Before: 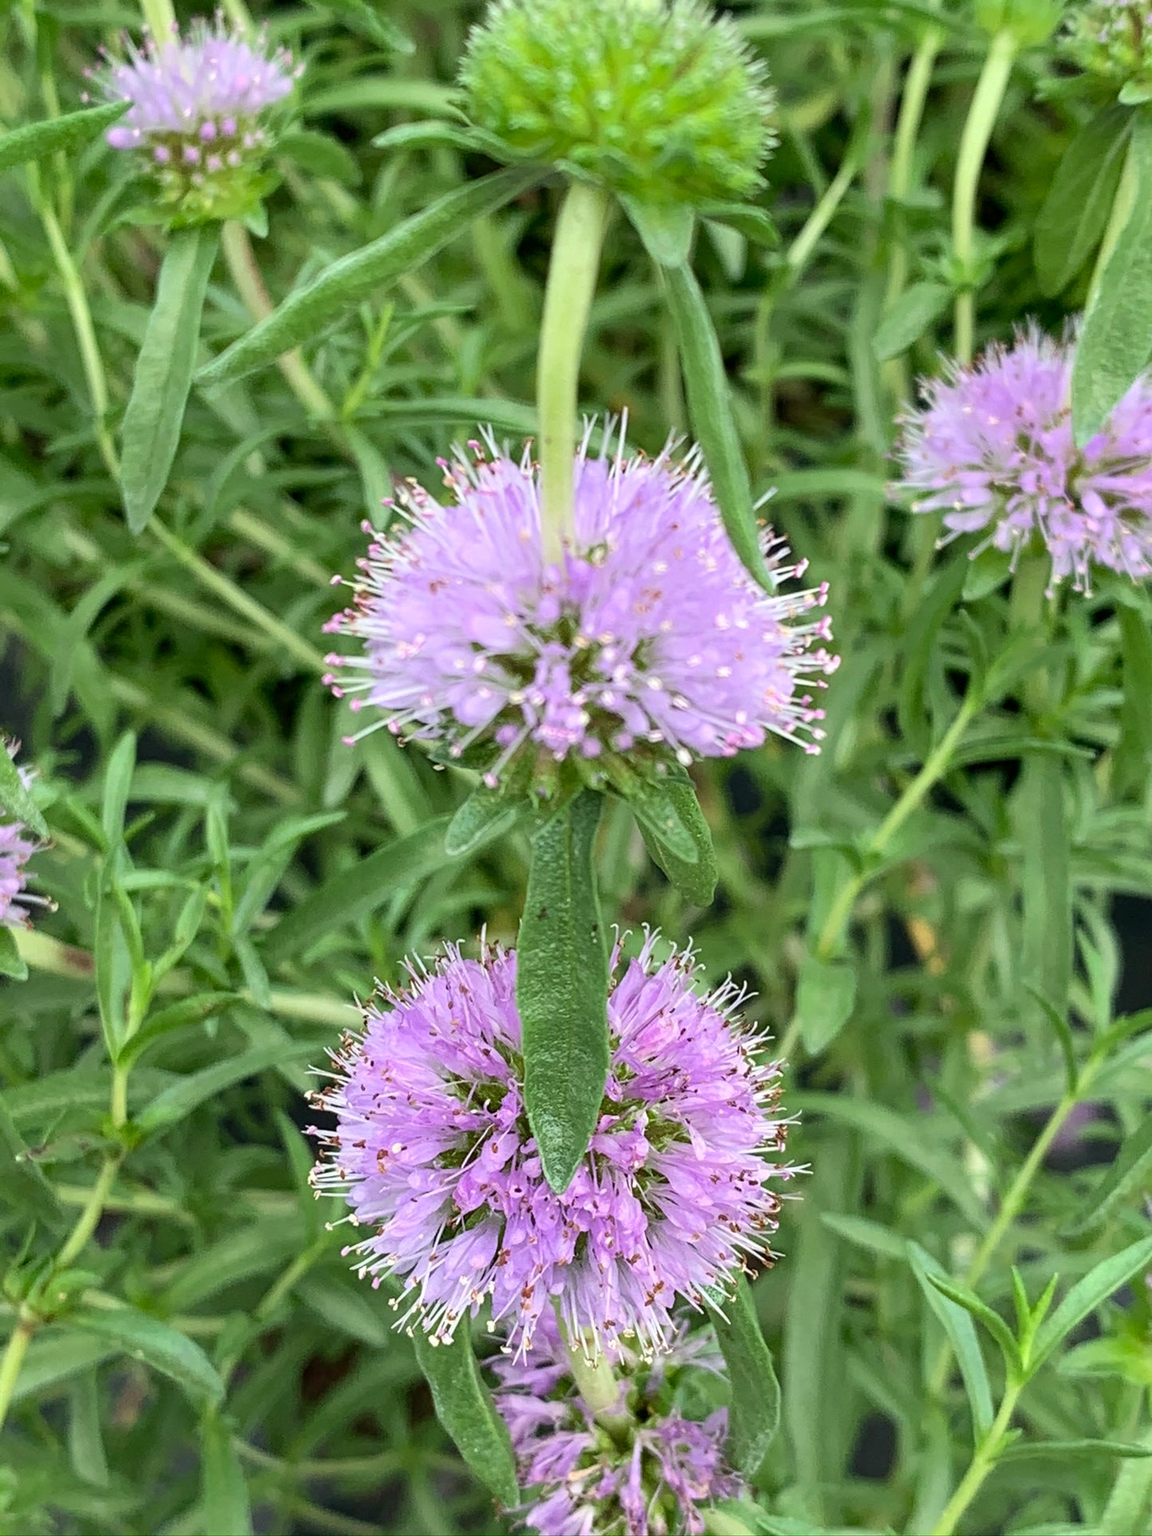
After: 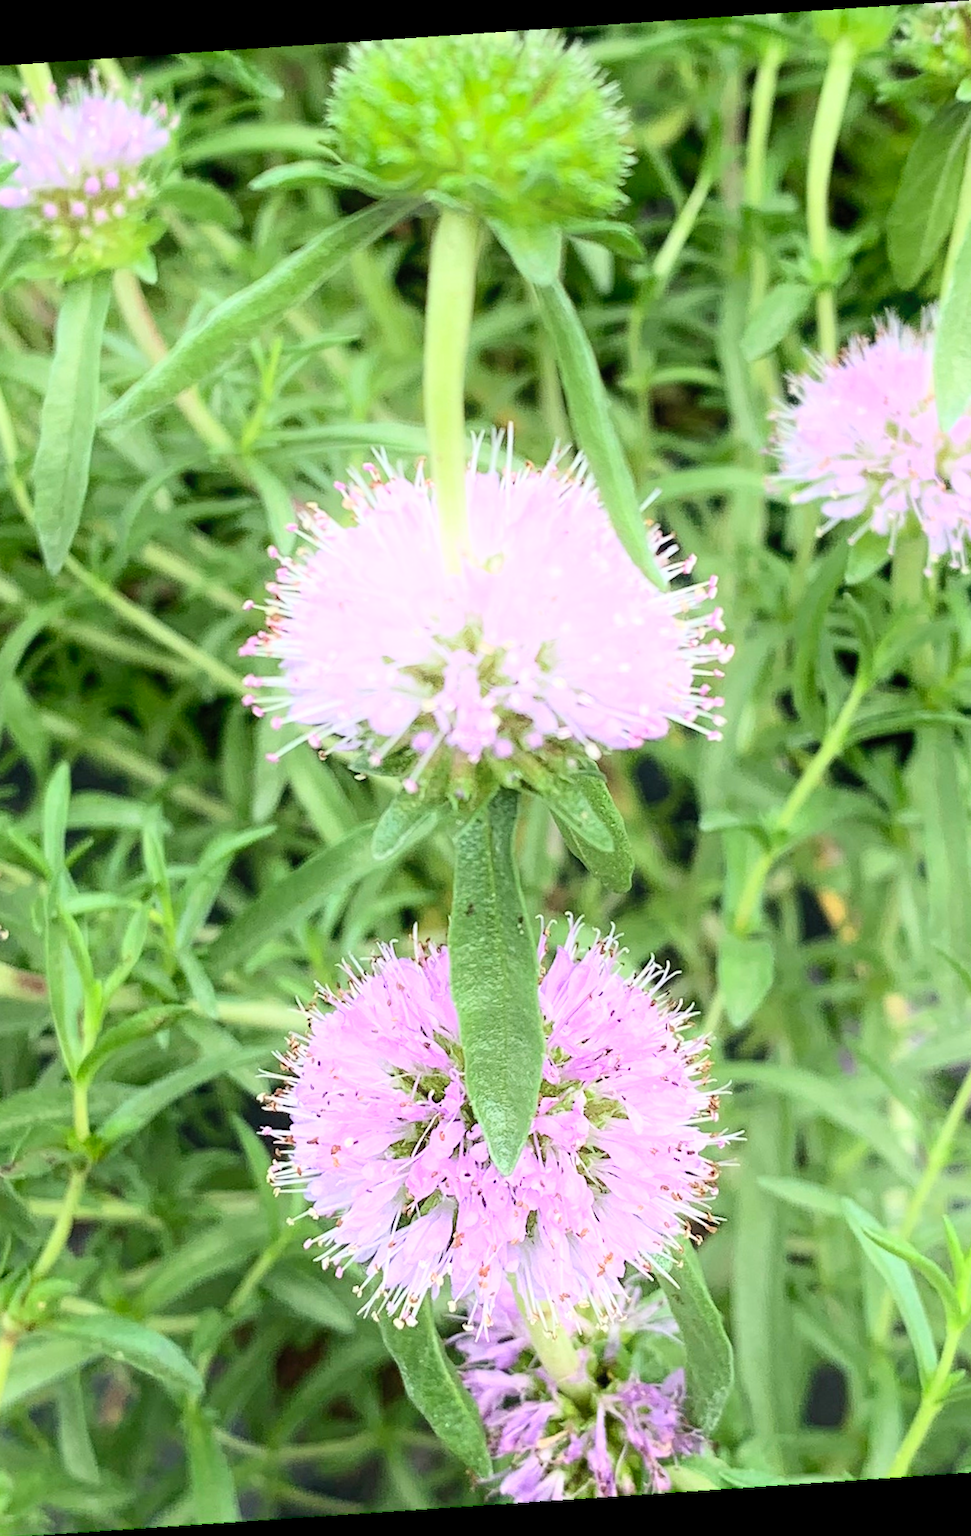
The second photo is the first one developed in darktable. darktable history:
shadows and highlights: shadows -21.3, highlights 100, soften with gaussian
rotate and perspective: rotation -4.2°, shear 0.006, automatic cropping off
crop and rotate: left 9.597%, right 10.195%
contrast brightness saturation: contrast 0.2, brightness 0.16, saturation 0.22
